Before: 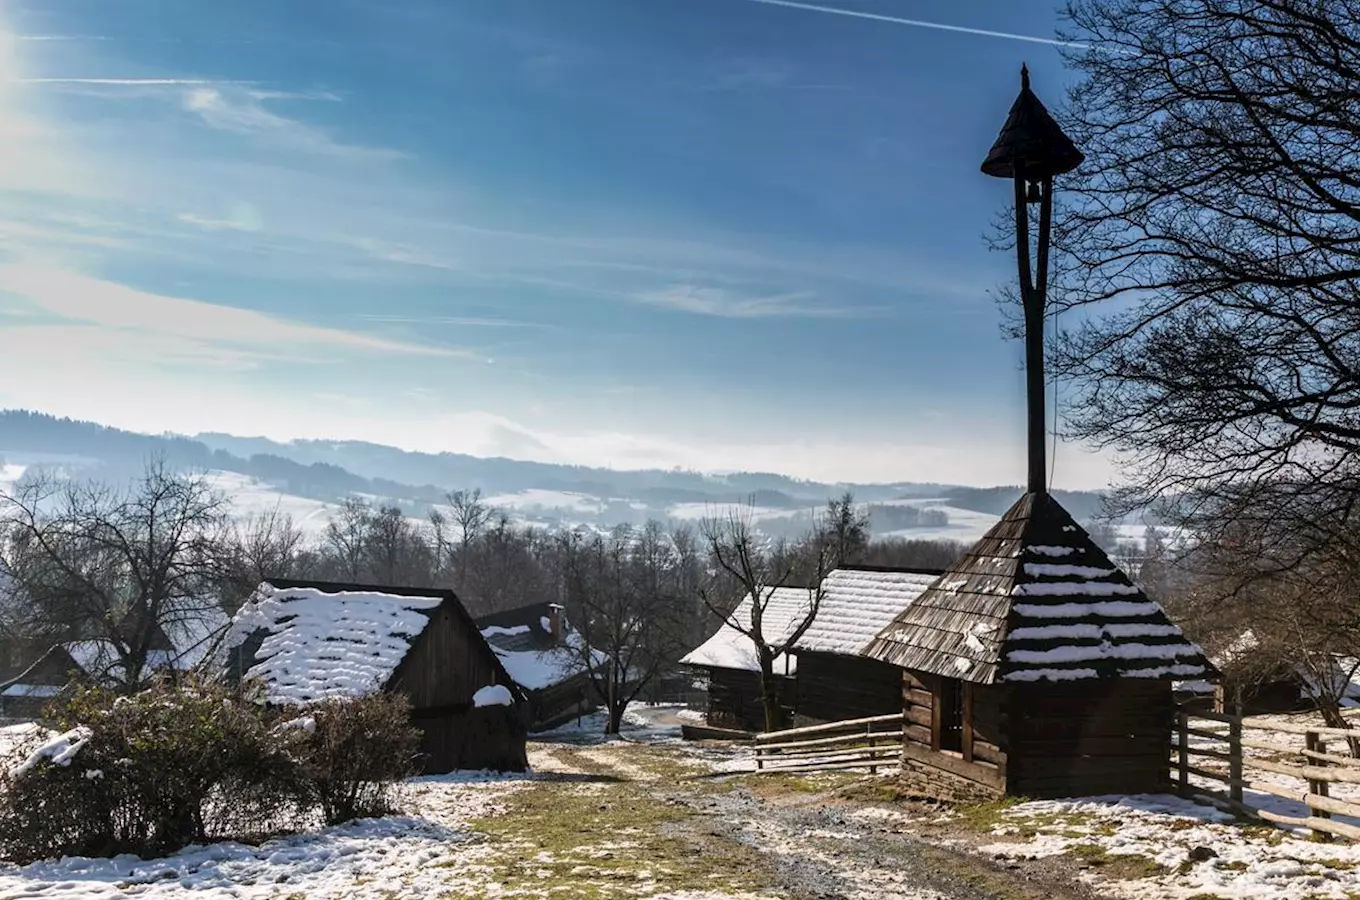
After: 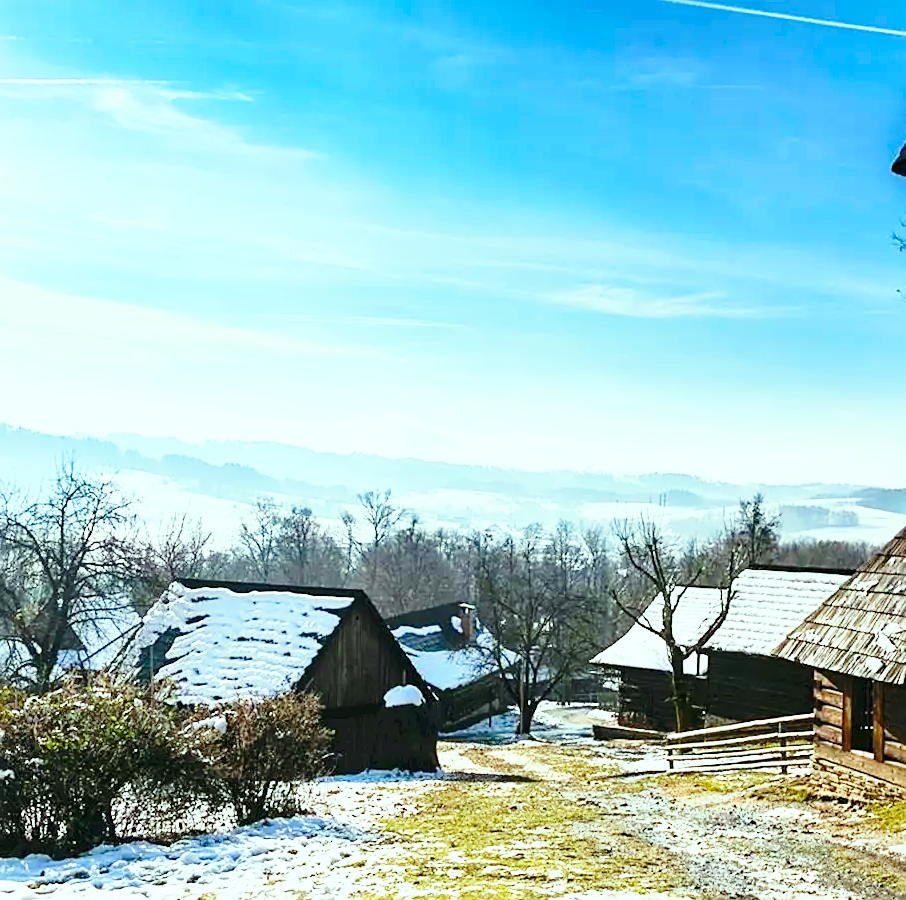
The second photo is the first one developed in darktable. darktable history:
crop and rotate: left 6.617%, right 26.717%
base curve: curves: ch0 [(0, 0) (0.028, 0.03) (0.121, 0.232) (0.46, 0.748) (0.859, 0.968) (1, 1)], preserve colors none
exposure: black level correction 0, exposure 0.7 EV, compensate exposure bias true, compensate highlight preservation false
sharpen: on, module defaults
color correction: highlights a* -7.33, highlights b* 1.26, shadows a* -3.55, saturation 1.4
